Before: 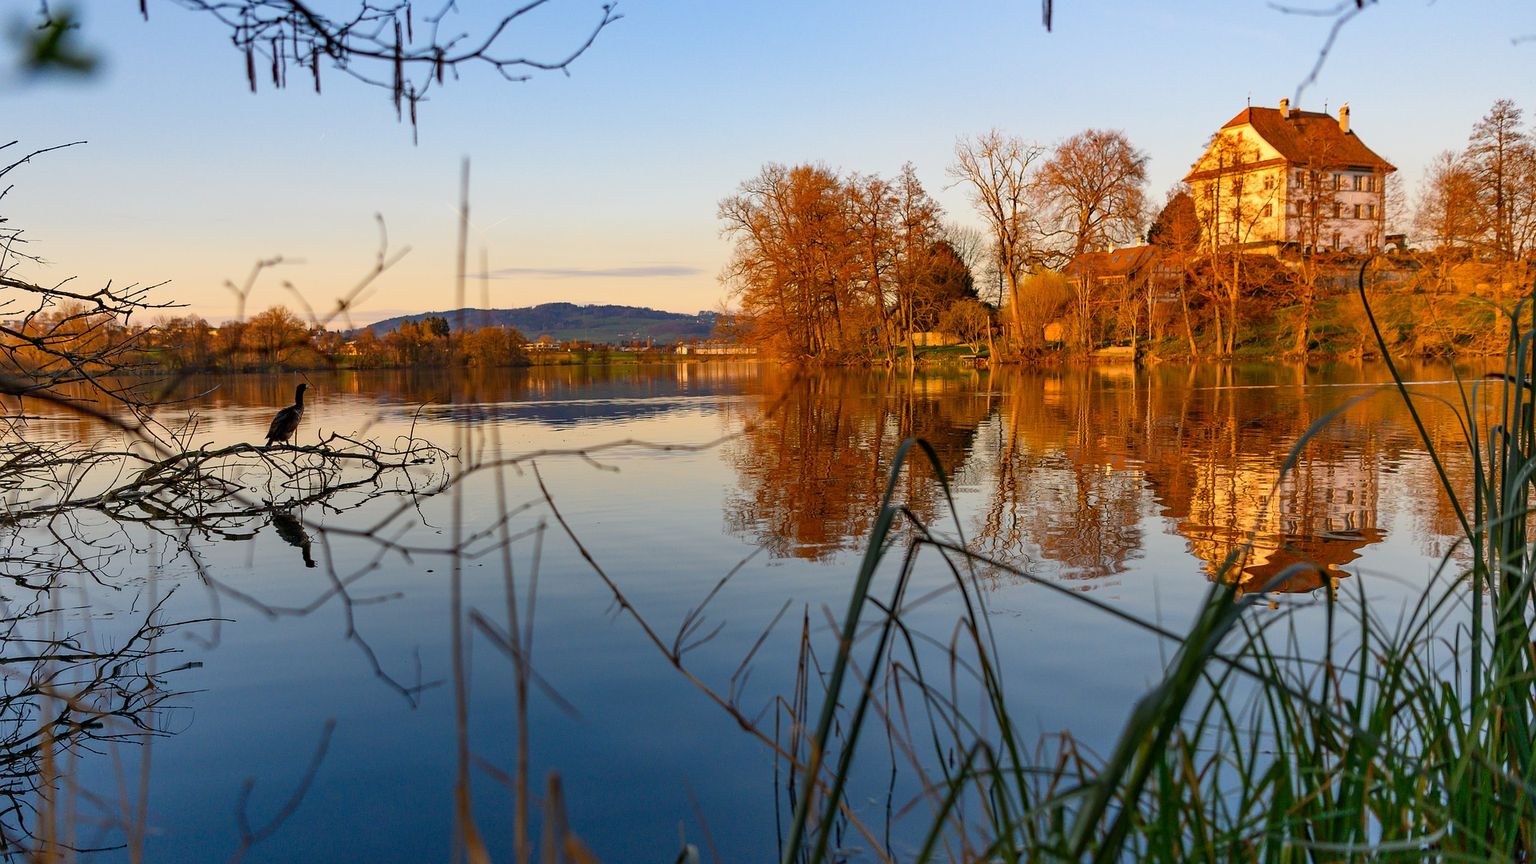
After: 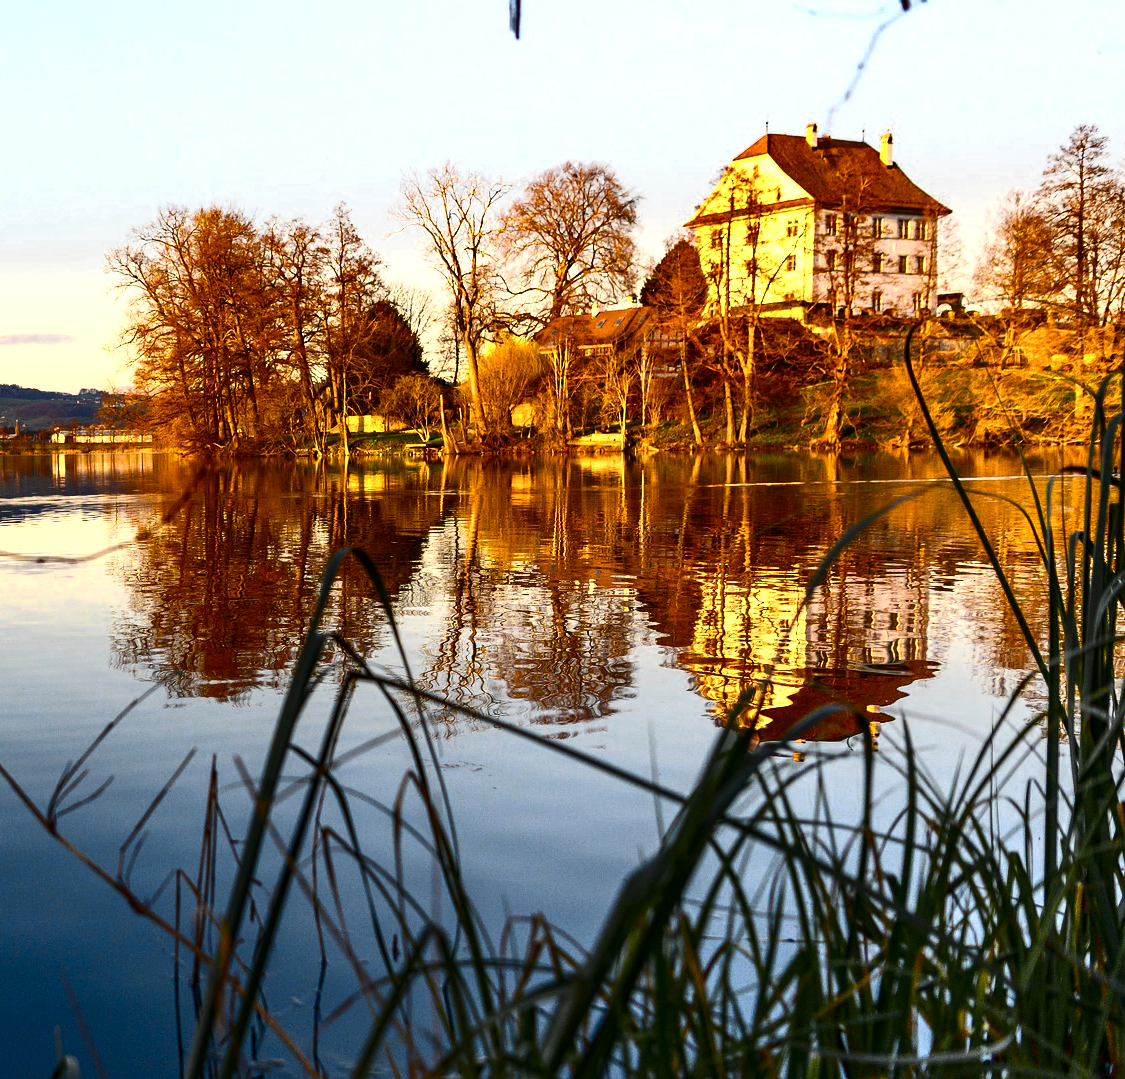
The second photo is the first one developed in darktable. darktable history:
color zones: curves: ch0 [(0.004, 0.306) (0.107, 0.448) (0.252, 0.656) (0.41, 0.398) (0.595, 0.515) (0.768, 0.628)]; ch1 [(0.07, 0.323) (0.151, 0.452) (0.252, 0.608) (0.346, 0.221) (0.463, 0.189) (0.61, 0.368) (0.735, 0.395) (0.921, 0.412)]; ch2 [(0, 0.476) (0.132, 0.512) (0.243, 0.512) (0.397, 0.48) (0.522, 0.376) (0.634, 0.536) (0.761, 0.46)]
crop: left 41.402%
contrast brightness saturation: contrast 0.4, brightness 0.05, saturation 0.25
